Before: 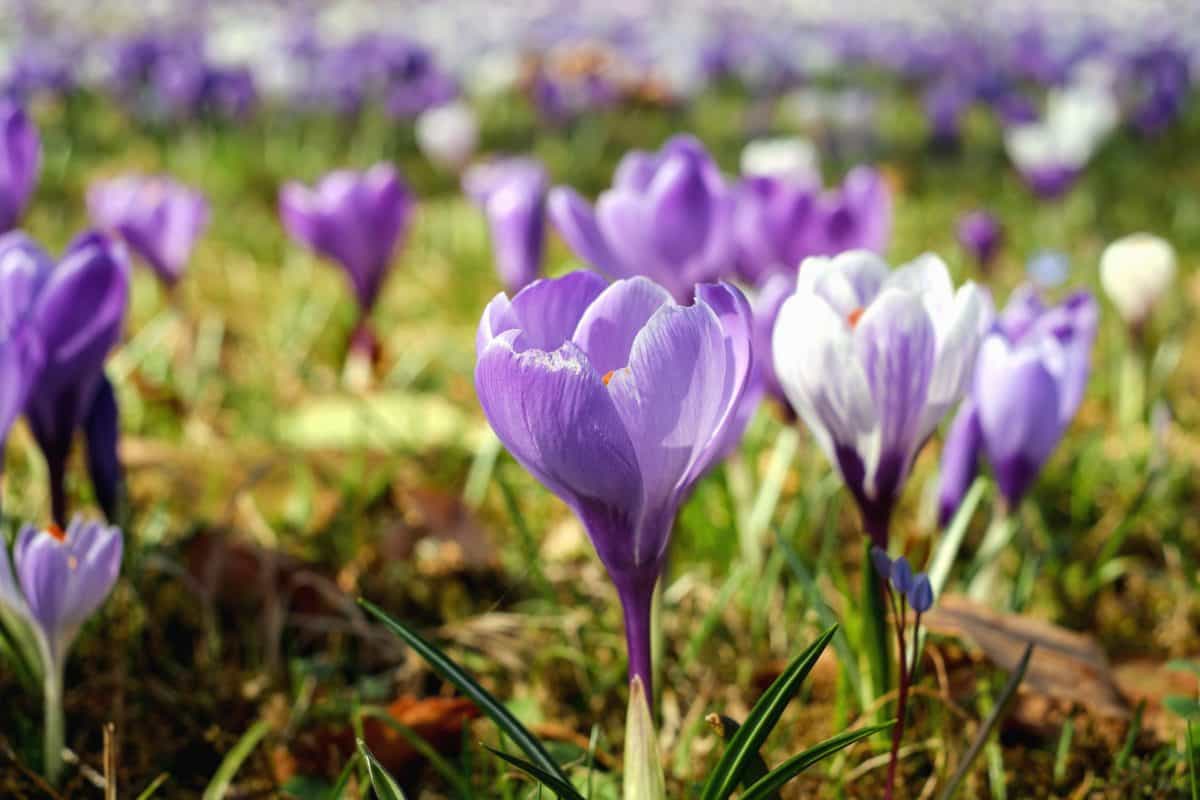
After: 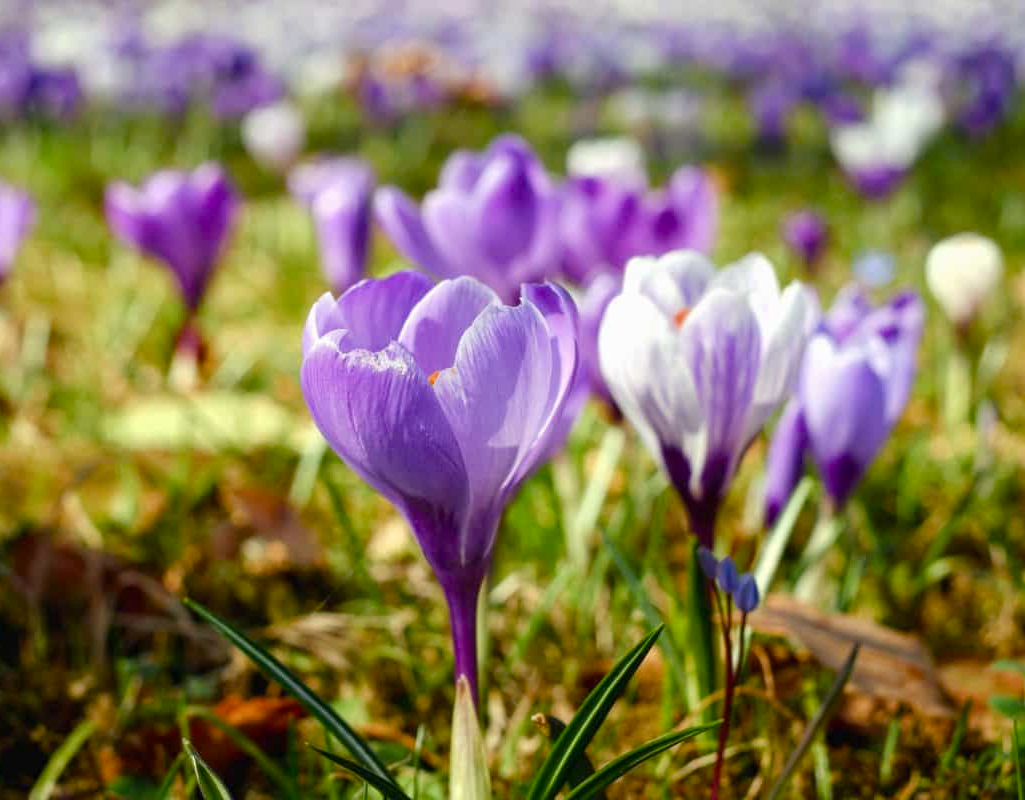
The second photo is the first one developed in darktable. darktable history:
crop and rotate: left 14.528%
color balance rgb: perceptual saturation grading › global saturation 20%, perceptual saturation grading › highlights -25.473%, perceptual saturation grading › shadows 24.649%
tone equalizer: smoothing diameter 24.97%, edges refinement/feathering 10.85, preserve details guided filter
